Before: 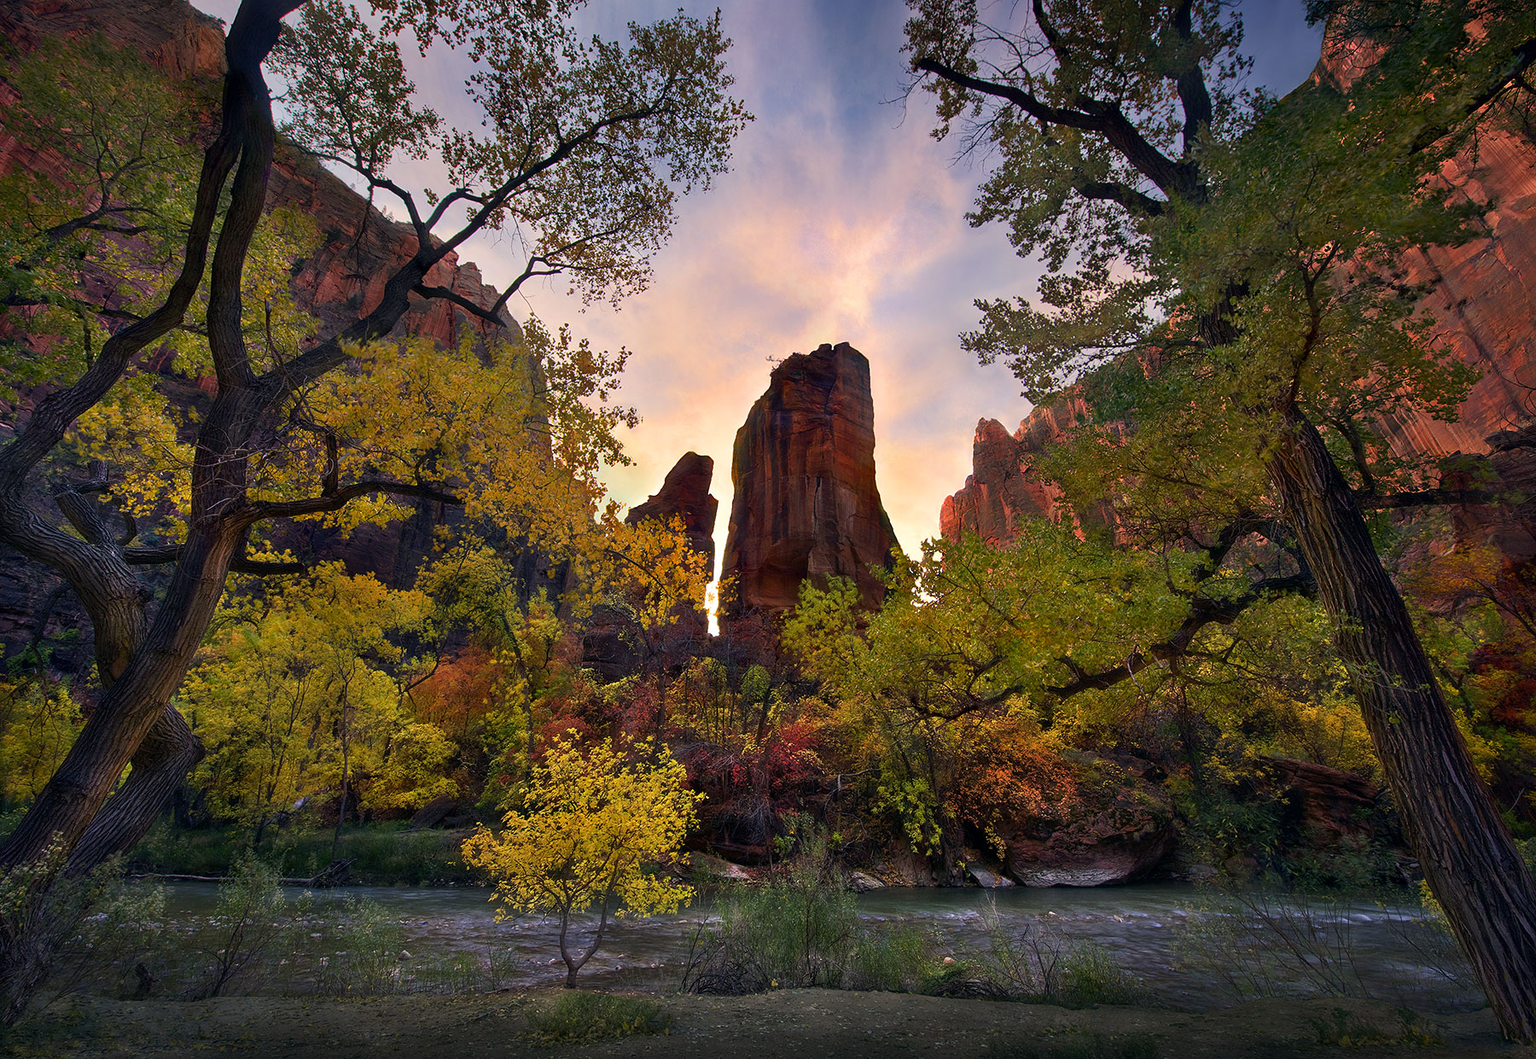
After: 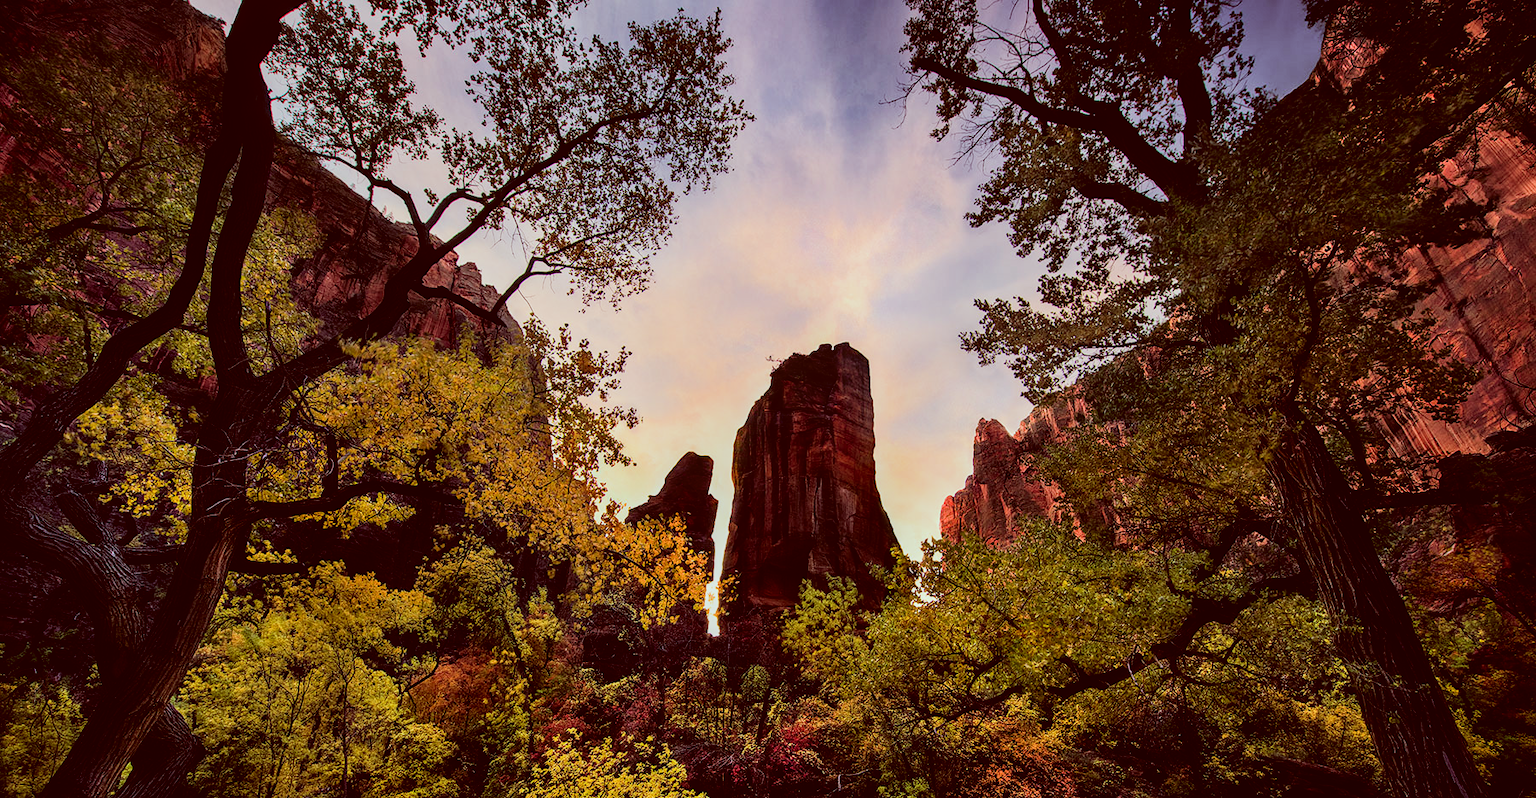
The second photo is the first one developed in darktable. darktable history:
crop: bottom 24.556%
local contrast: on, module defaults
filmic rgb: black relative exposure -7.65 EV, white relative exposure 4.56 EV, threshold 2.98 EV, hardness 3.61, contrast 1.114, iterations of high-quality reconstruction 0, enable highlight reconstruction true
color correction: highlights a* -7.19, highlights b* -0.198, shadows a* 20.13, shadows b* 11.78
tone equalizer: -8 EV -0.789 EV, -7 EV -0.691 EV, -6 EV -0.616 EV, -5 EV -0.373 EV, -3 EV 0.369 EV, -2 EV 0.6 EV, -1 EV 0.678 EV, +0 EV 0.72 EV, edges refinement/feathering 500, mask exposure compensation -1.57 EV, preserve details no
